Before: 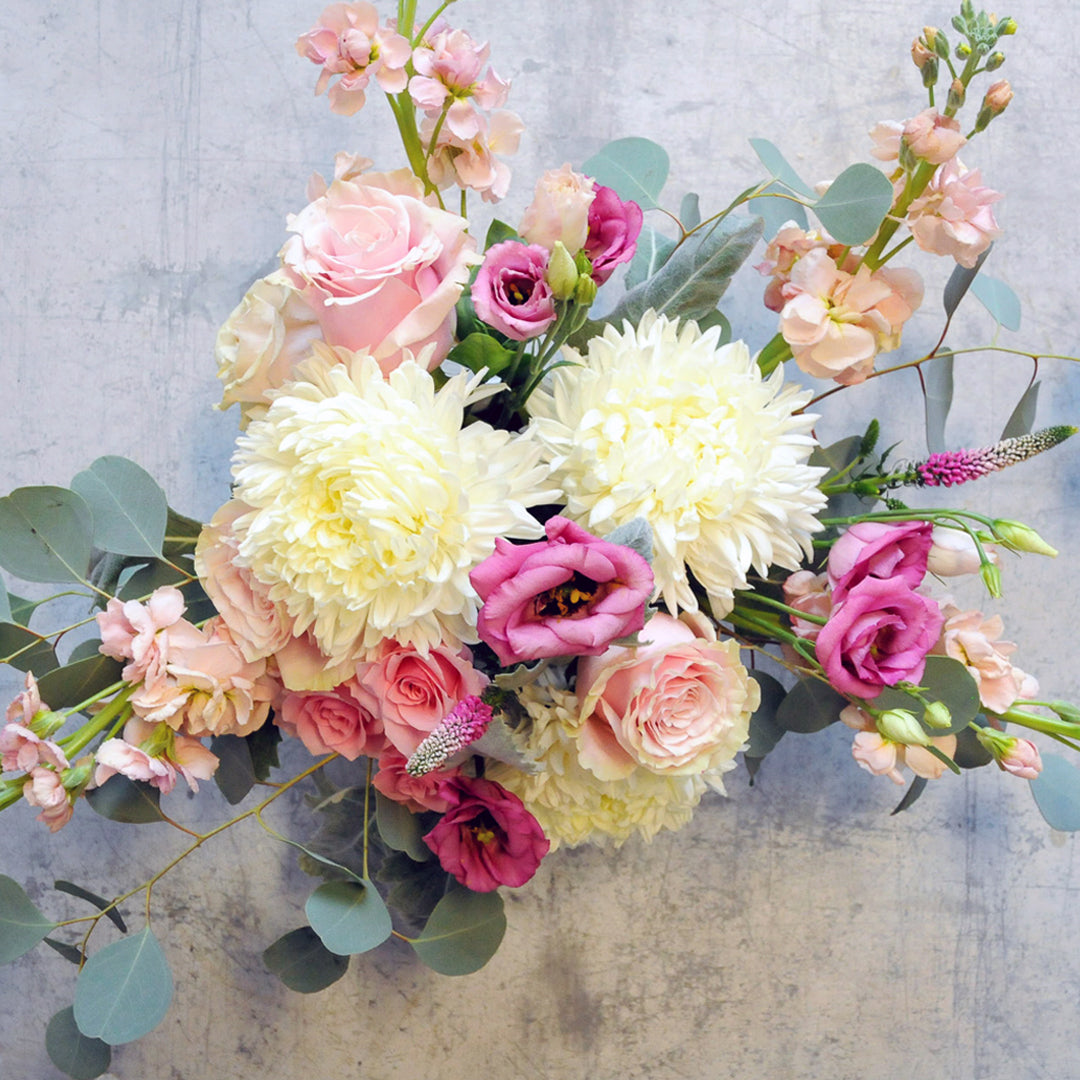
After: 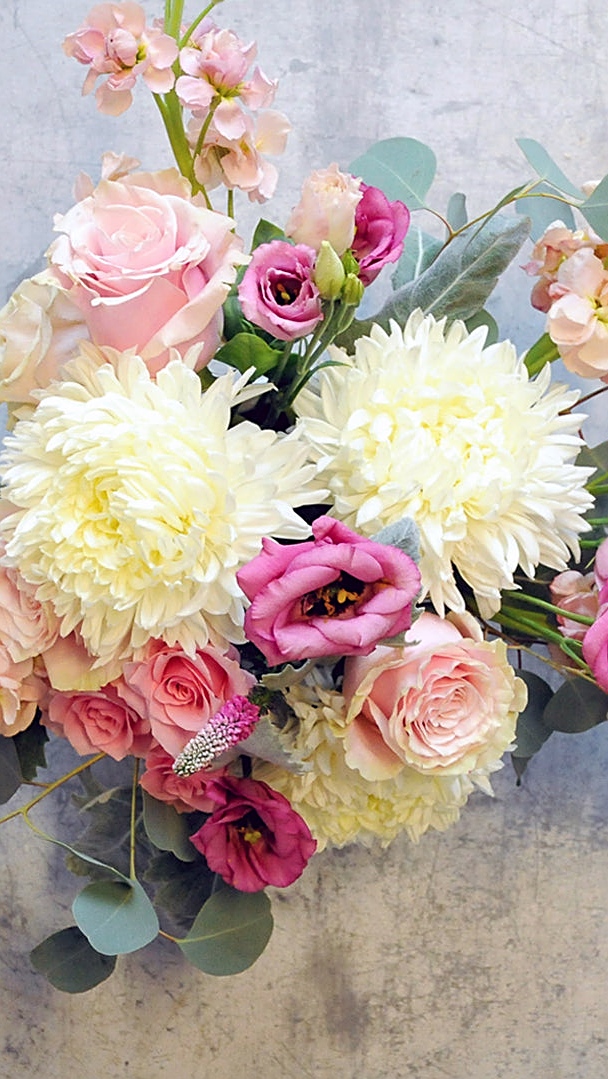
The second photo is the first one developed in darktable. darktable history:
crop: left 21.643%, right 21.999%, bottom 0.014%
sharpen: on, module defaults
